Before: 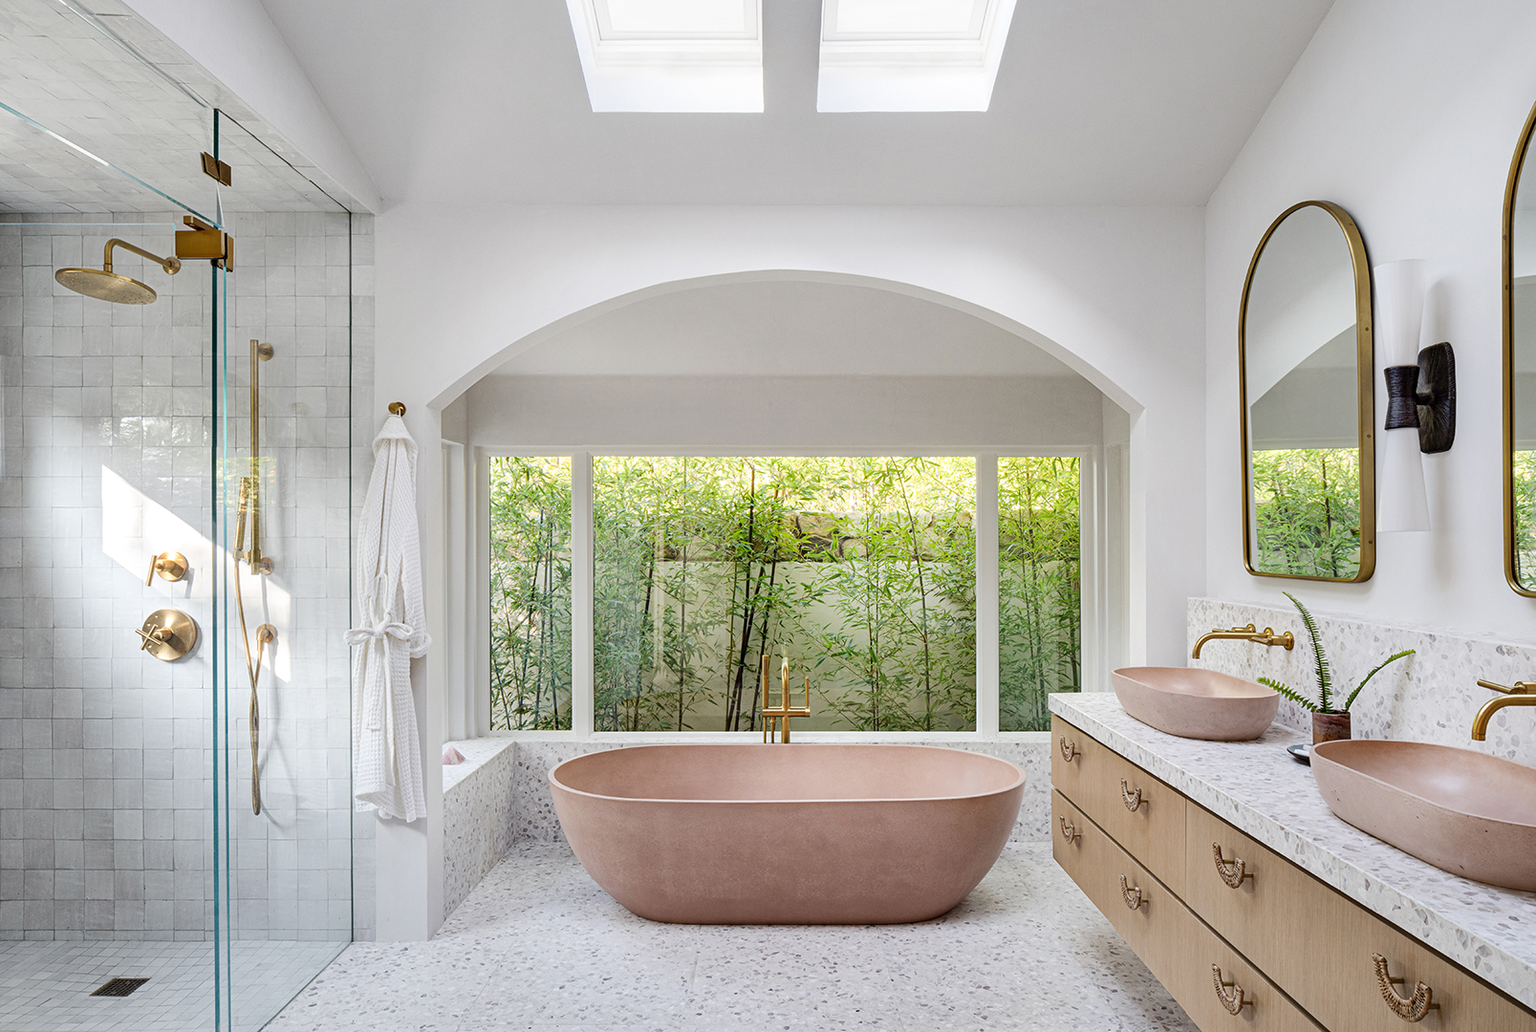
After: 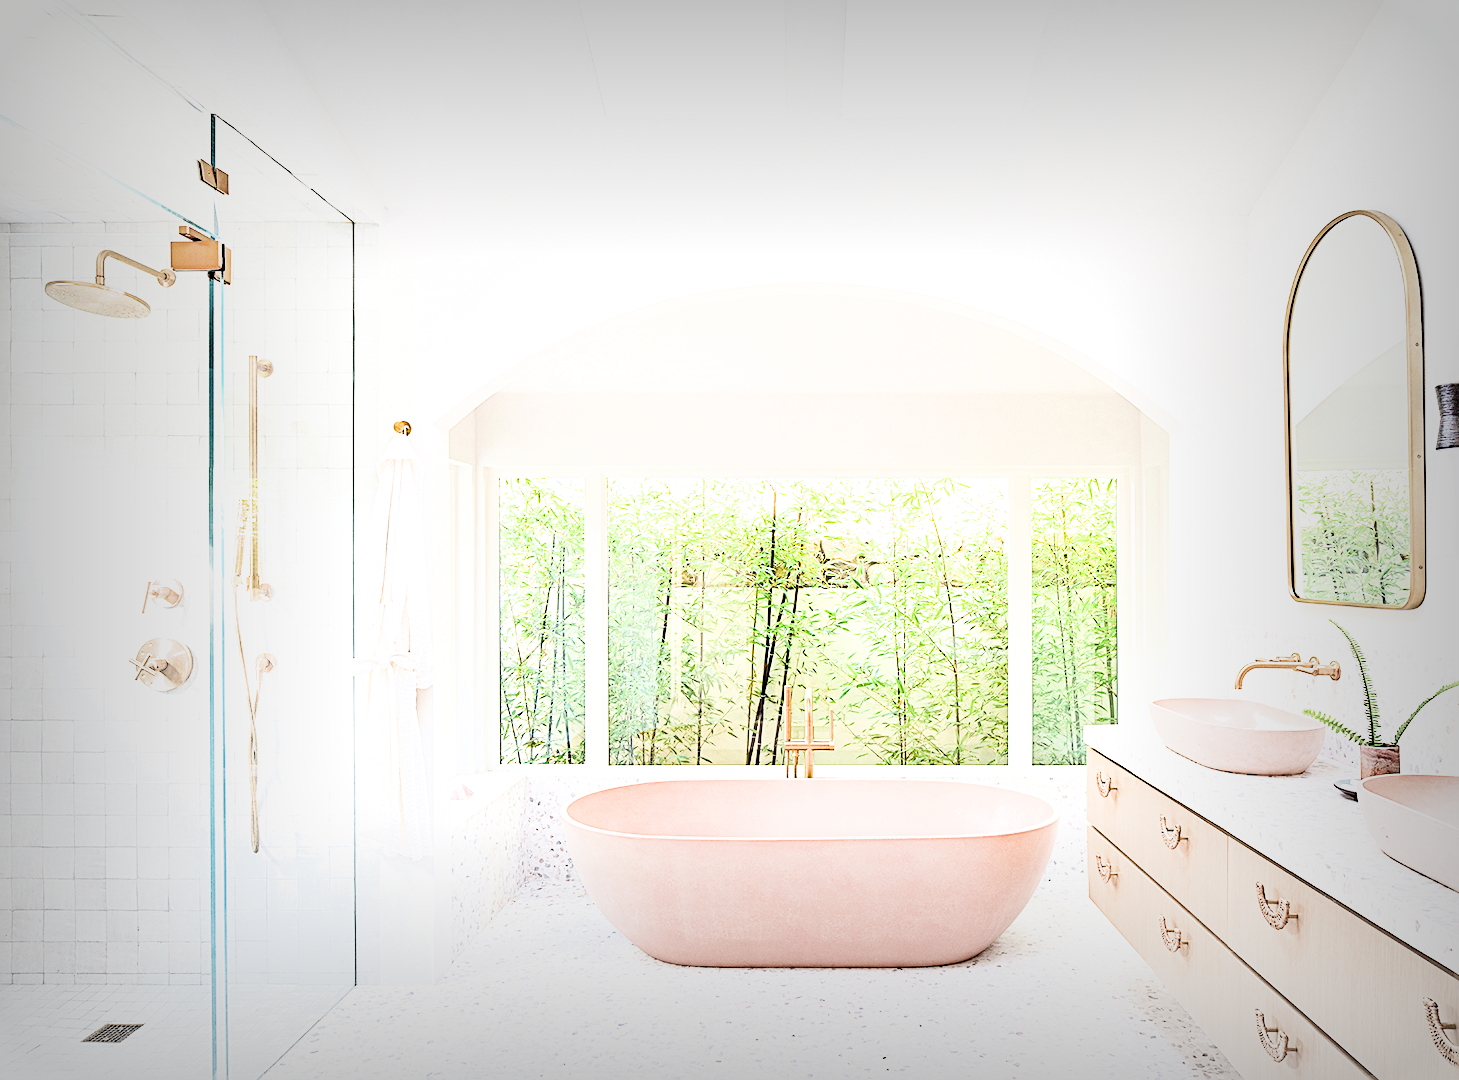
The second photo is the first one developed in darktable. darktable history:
exposure: exposure 2.946 EV, compensate highlight preservation false
sharpen: on, module defaults
filmic rgb: black relative exposure -7.2 EV, white relative exposure 5.35 EV, hardness 3.02
tone equalizer: -8 EV -0.742 EV, -7 EV -0.687 EV, -6 EV -0.607 EV, -5 EV -0.407 EV, -3 EV 0.377 EV, -2 EV 0.6 EV, -1 EV 0.689 EV, +0 EV 0.726 EV, smoothing diameter 24.84%, edges refinement/feathering 9.32, preserve details guided filter
crop and rotate: left 0.866%, right 8.283%
vignetting: fall-off start 52.76%, automatic ratio true, width/height ratio 1.313, shape 0.223, unbound false
